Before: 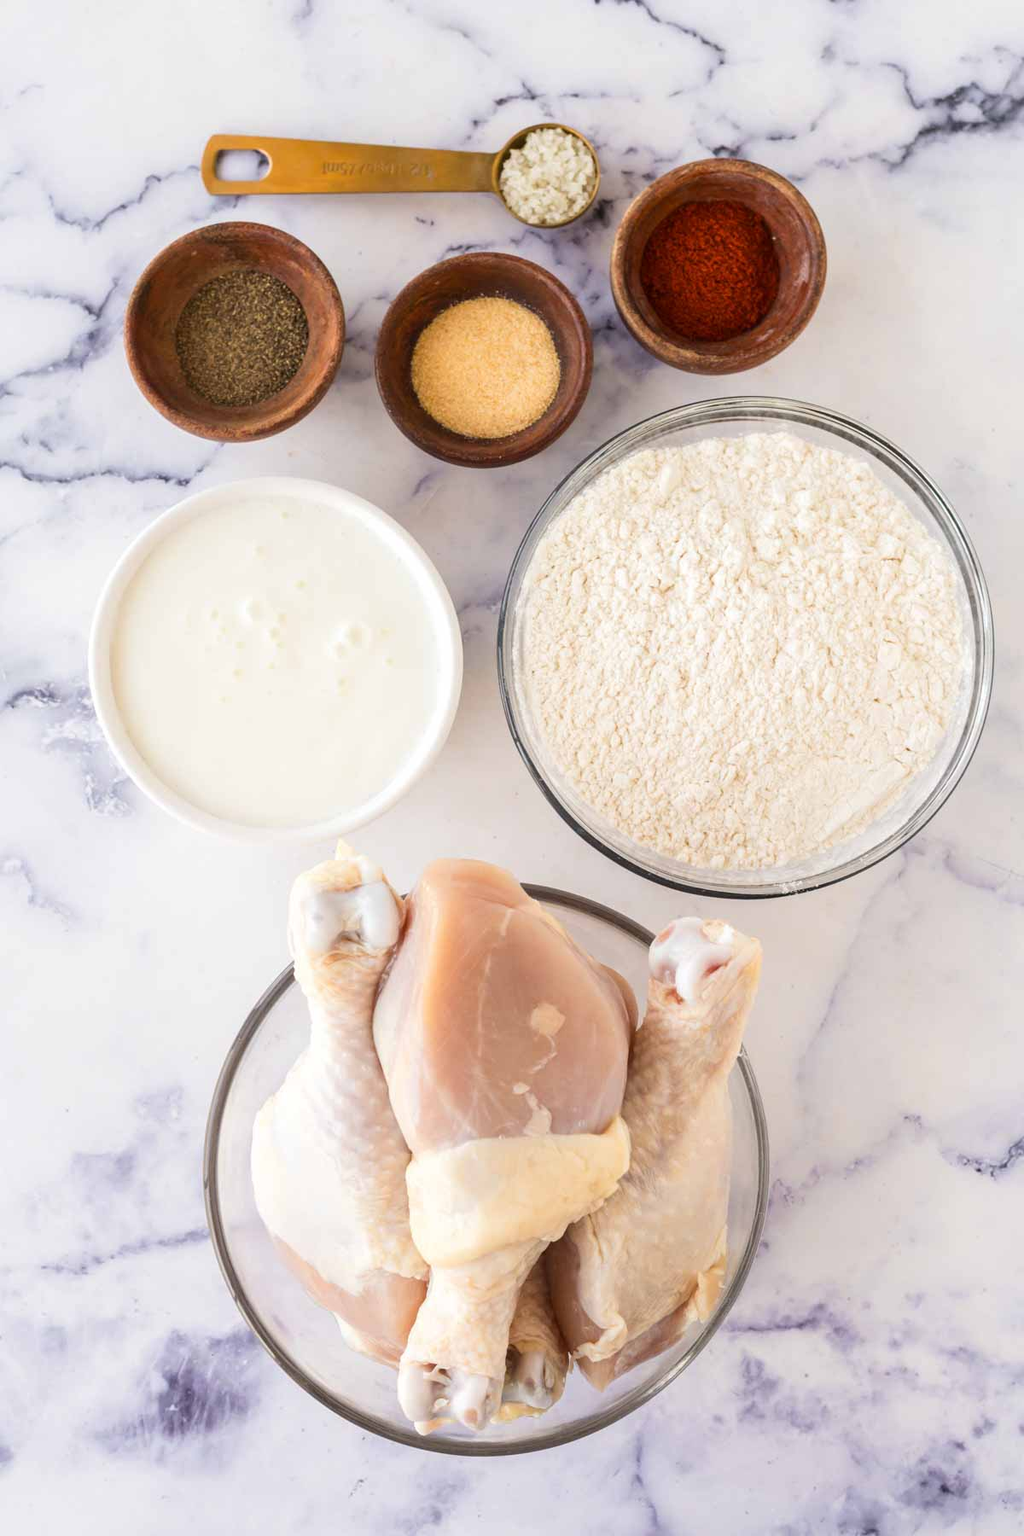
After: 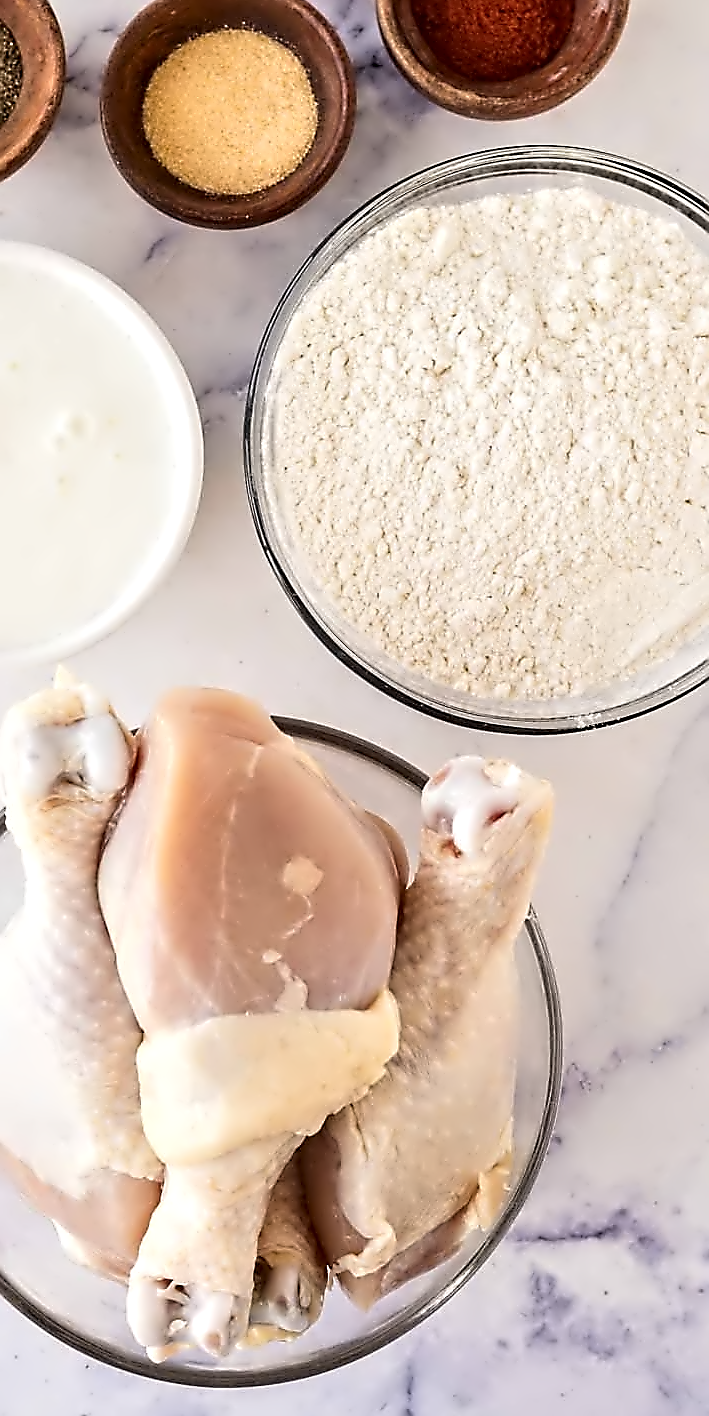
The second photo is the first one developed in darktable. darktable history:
crop and rotate: left 28.256%, top 17.734%, right 12.656%, bottom 3.573%
contrast equalizer: octaves 7, y [[0.5, 0.542, 0.583, 0.625, 0.667, 0.708], [0.5 ×6], [0.5 ×6], [0, 0.033, 0.067, 0.1, 0.133, 0.167], [0, 0.05, 0.1, 0.15, 0.2, 0.25]]
sharpen: radius 1.4, amount 1.25, threshold 0.7
